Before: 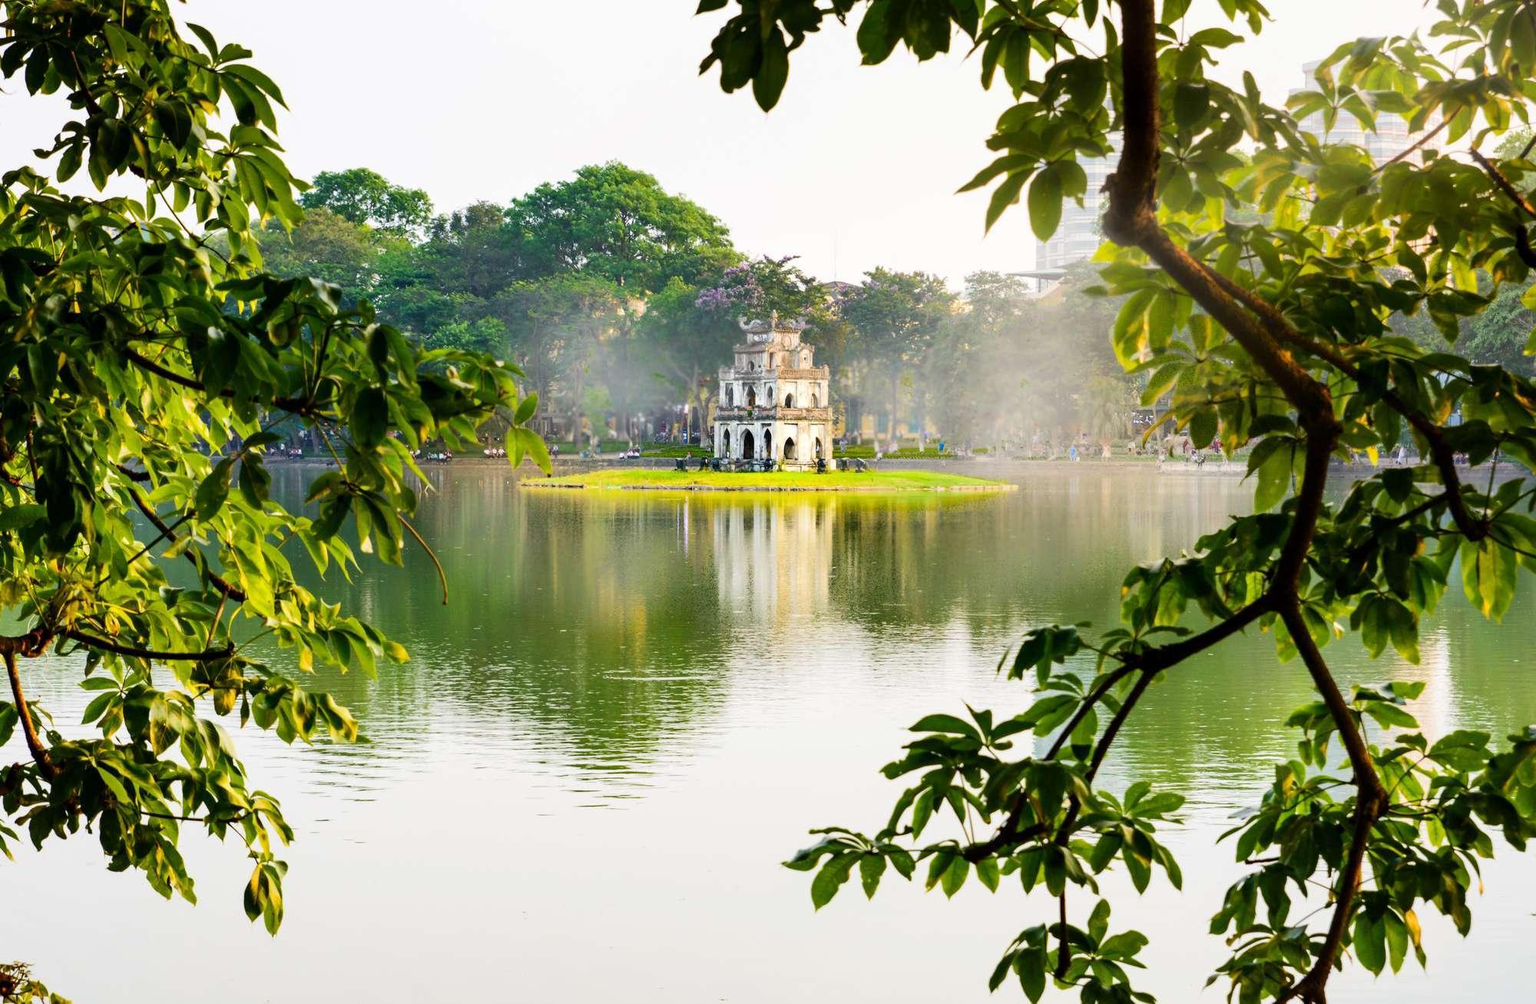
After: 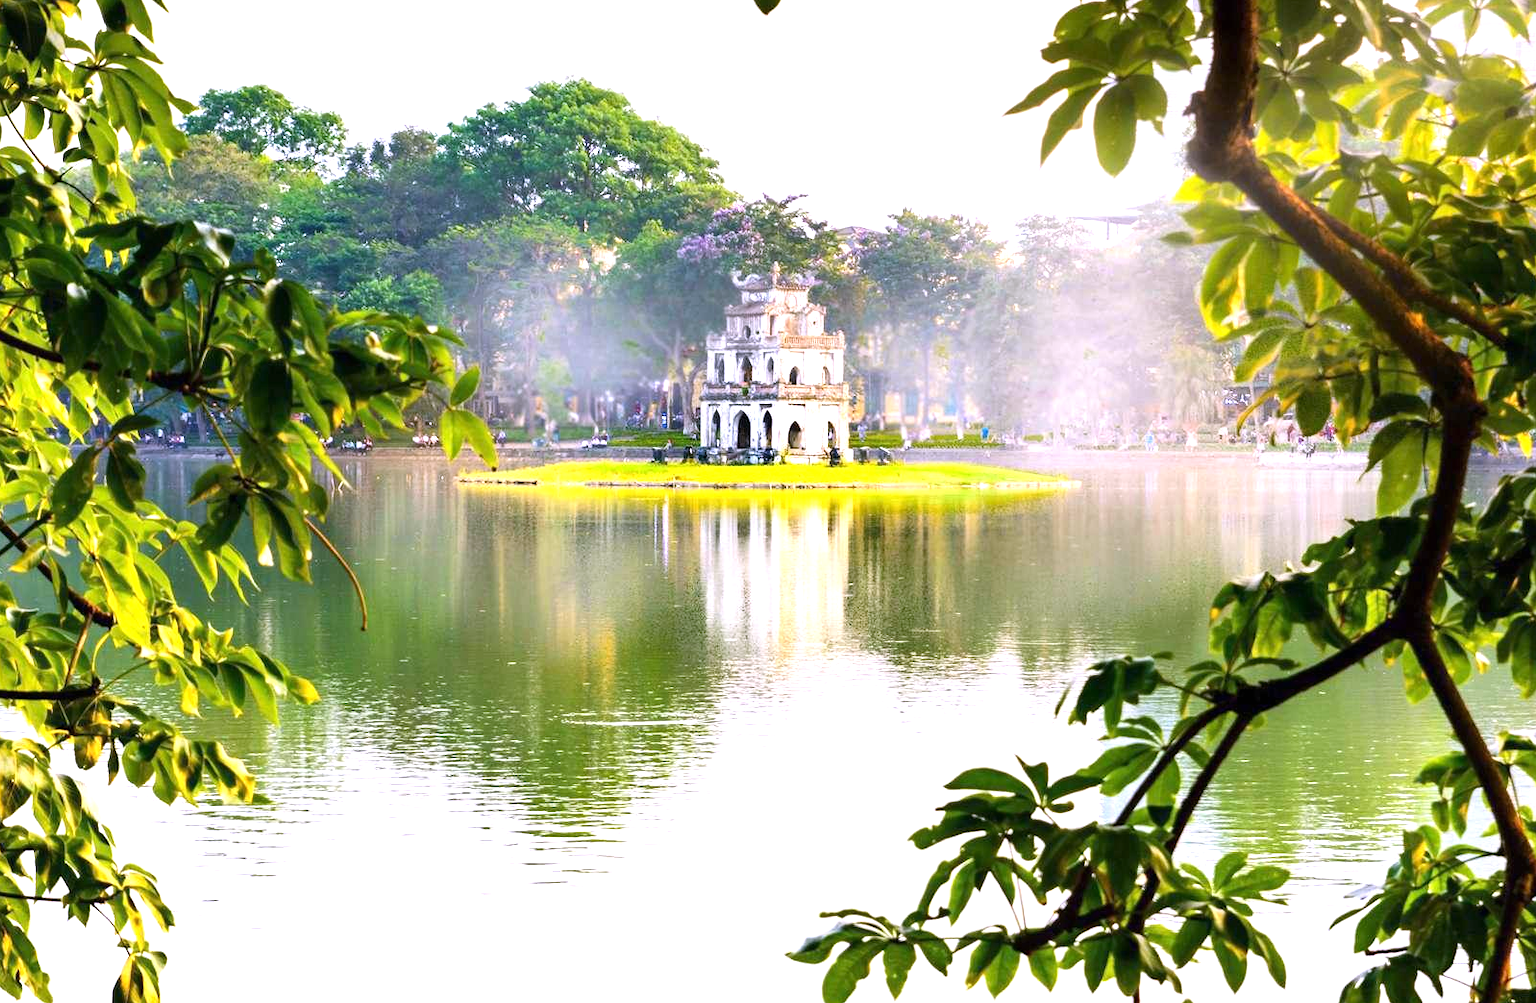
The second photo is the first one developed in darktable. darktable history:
crop and rotate: left 10.071%, top 10.071%, right 10.02%, bottom 10.02%
exposure: black level correction 0, exposure 0.7 EV, compensate exposure bias true, compensate highlight preservation false
white balance: red 1.042, blue 1.17
